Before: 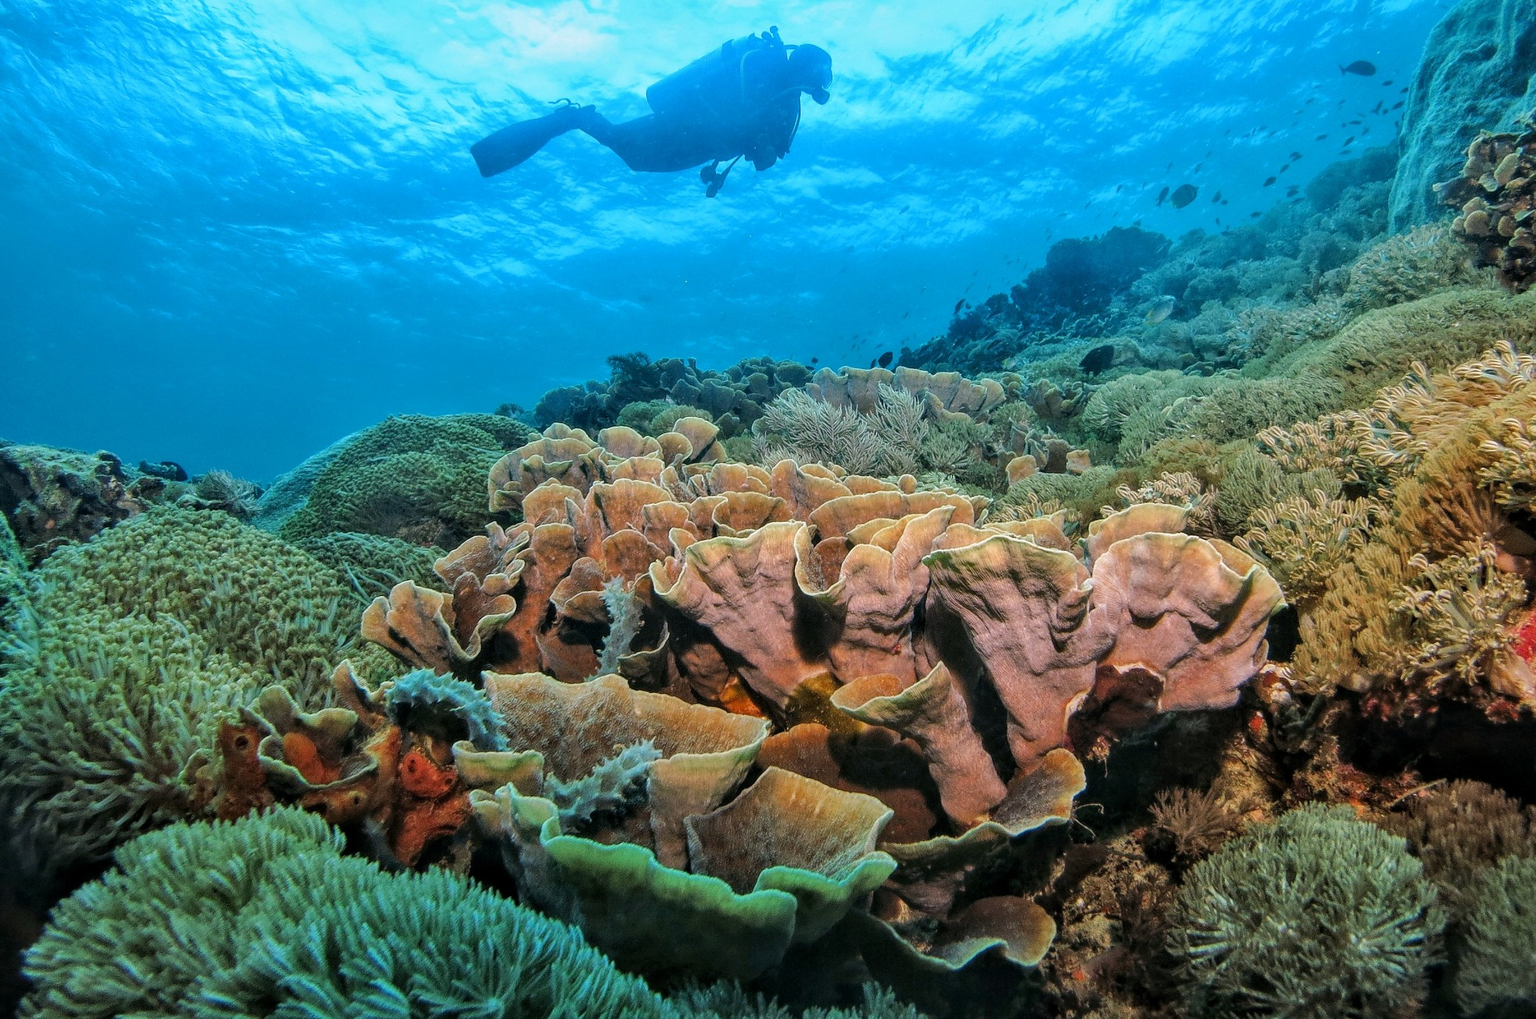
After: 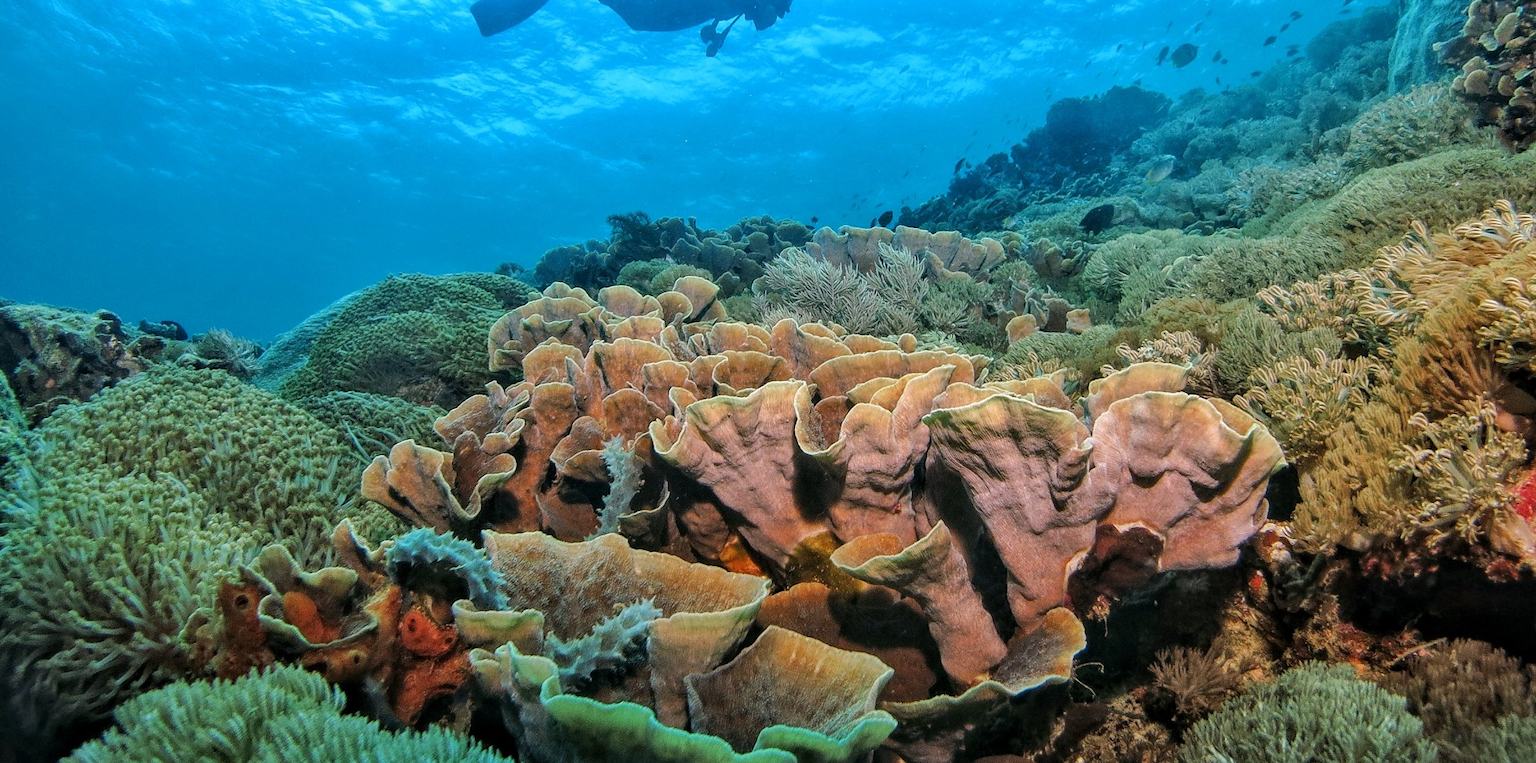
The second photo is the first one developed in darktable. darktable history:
crop: top 13.819%, bottom 11.169%
tone equalizer: on, module defaults
